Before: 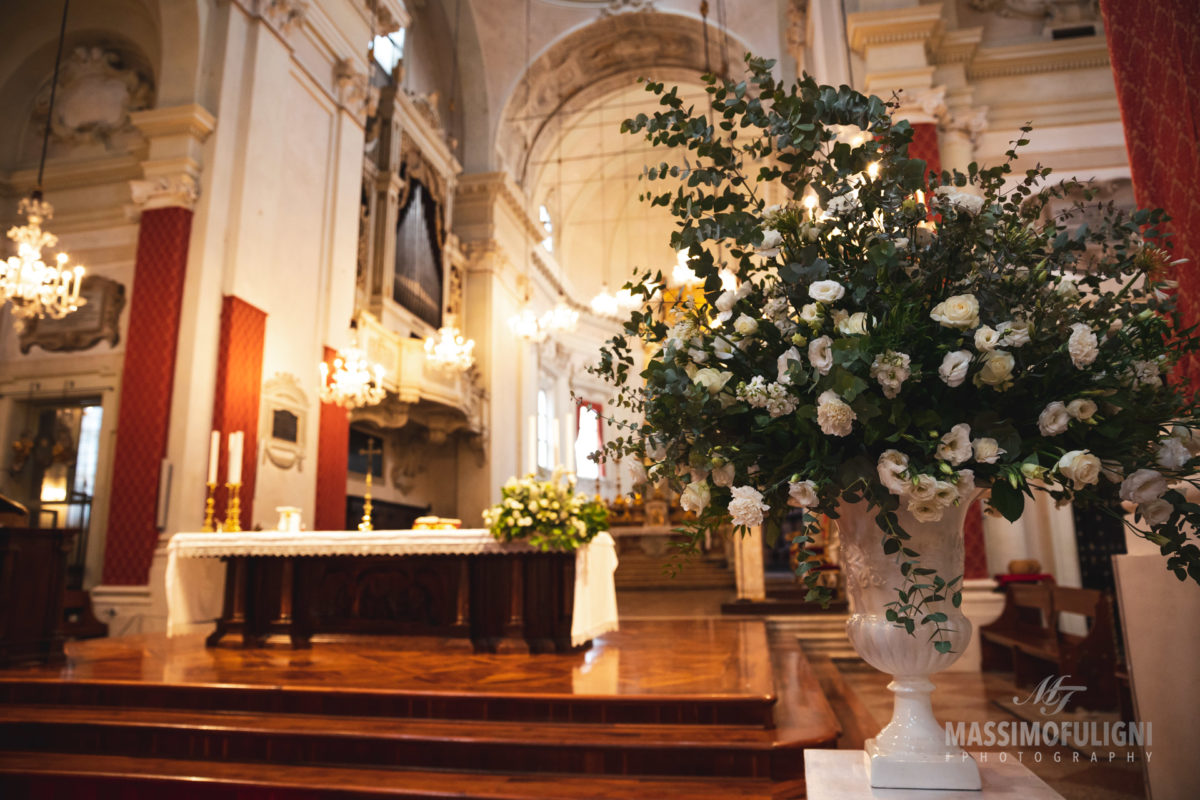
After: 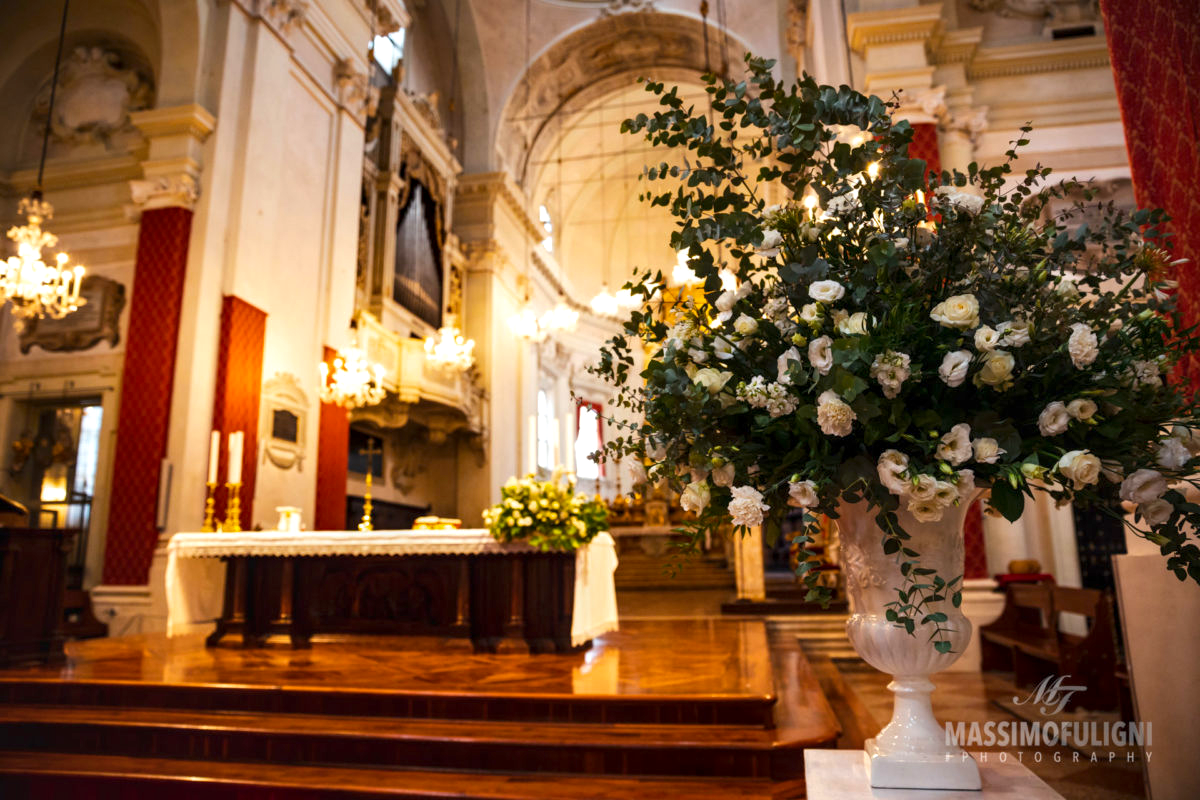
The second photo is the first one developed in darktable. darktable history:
color balance rgb: perceptual saturation grading › global saturation 20%, global vibrance 20%
local contrast: highlights 25%, shadows 75%, midtone range 0.75
